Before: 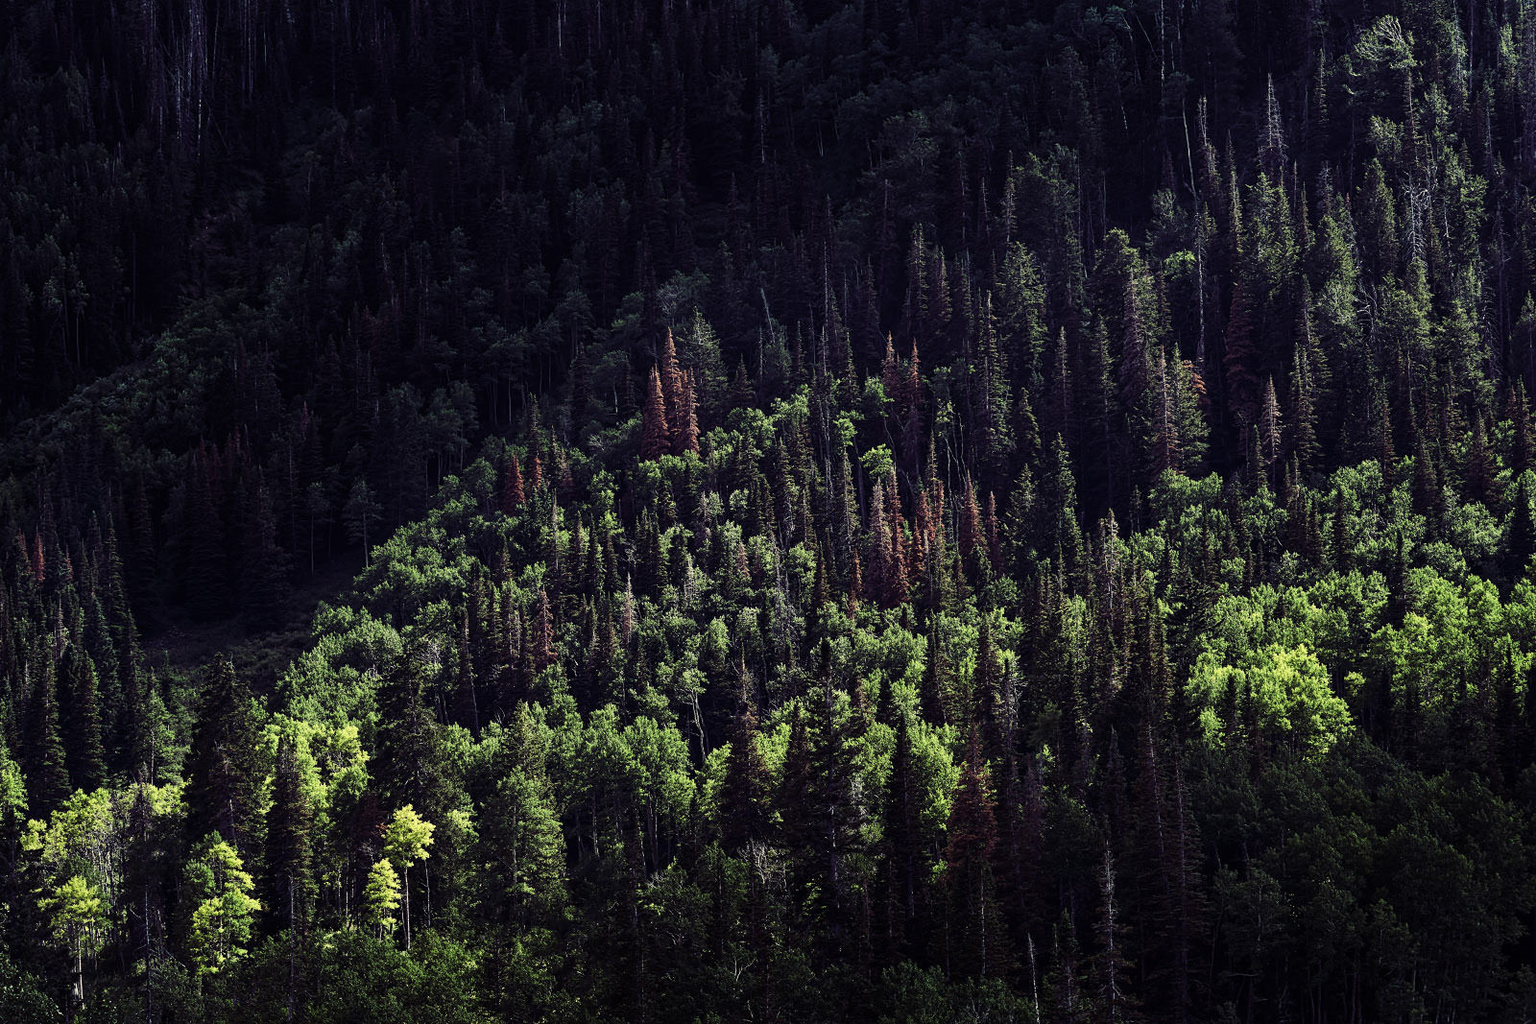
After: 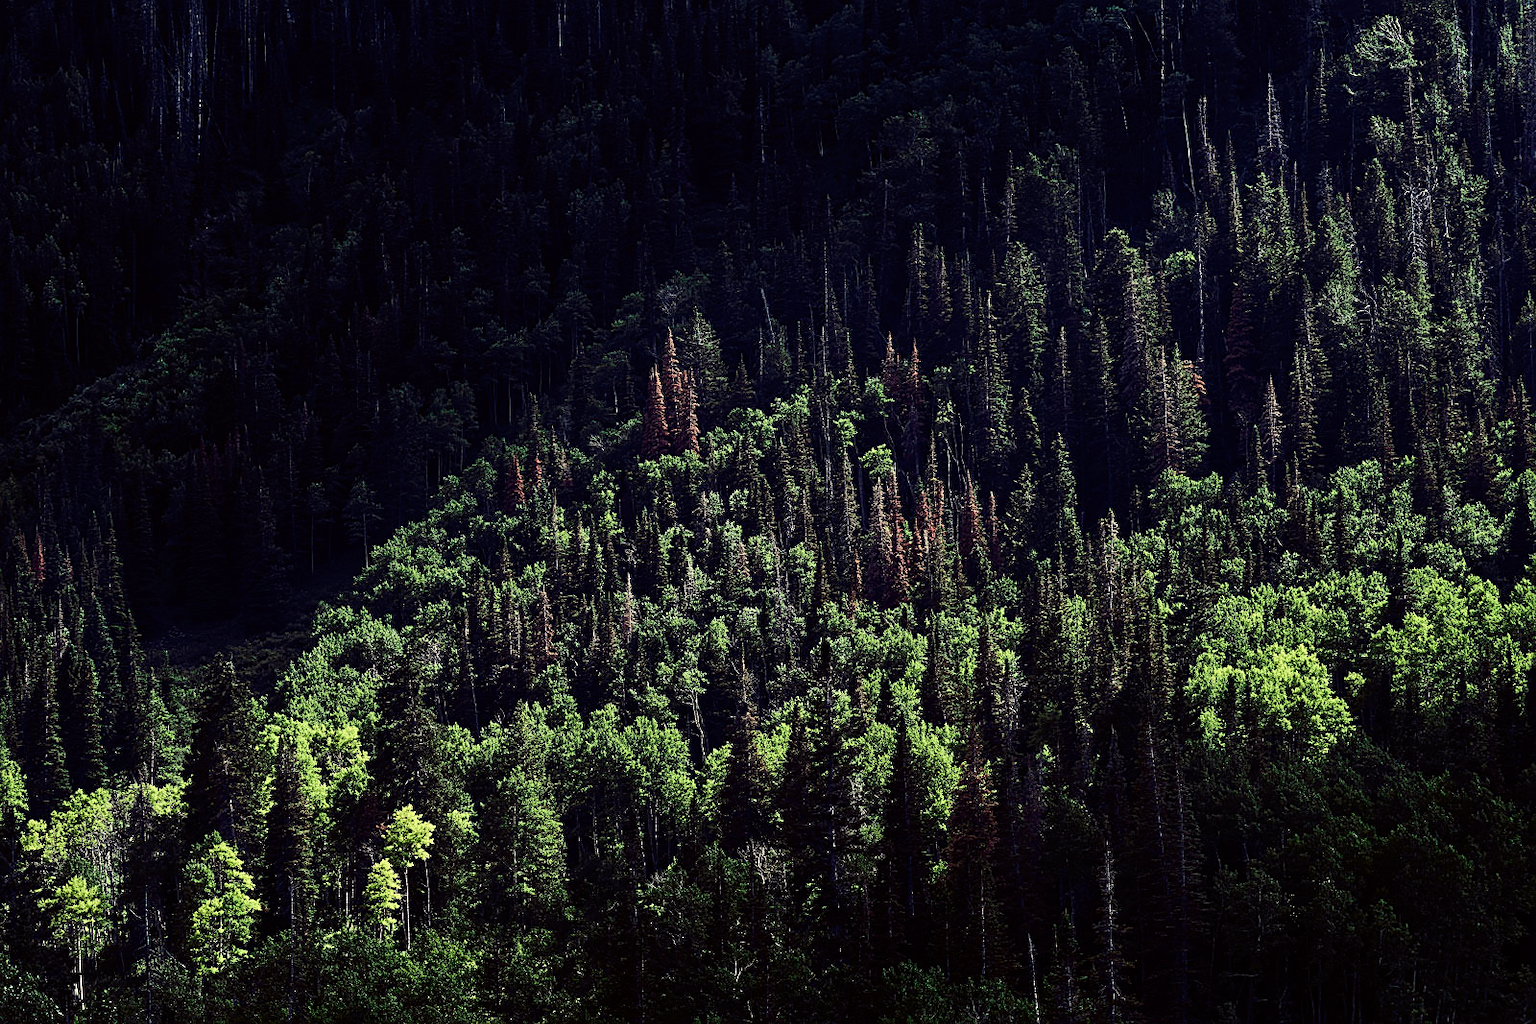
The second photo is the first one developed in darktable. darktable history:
tone curve: curves: ch0 [(0, 0) (0.068, 0.031) (0.175, 0.132) (0.337, 0.304) (0.498, 0.511) (0.748, 0.762) (0.993, 0.954)]; ch1 [(0, 0) (0.294, 0.184) (0.359, 0.34) (0.362, 0.35) (0.43, 0.41) (0.476, 0.457) (0.499, 0.5) (0.529, 0.523) (0.677, 0.762) (1, 1)]; ch2 [(0, 0) (0.431, 0.419) (0.495, 0.502) (0.524, 0.534) (0.557, 0.56) (0.634, 0.654) (0.728, 0.722) (1, 1)], color space Lab, independent channels, preserve colors none
sharpen: on, module defaults
